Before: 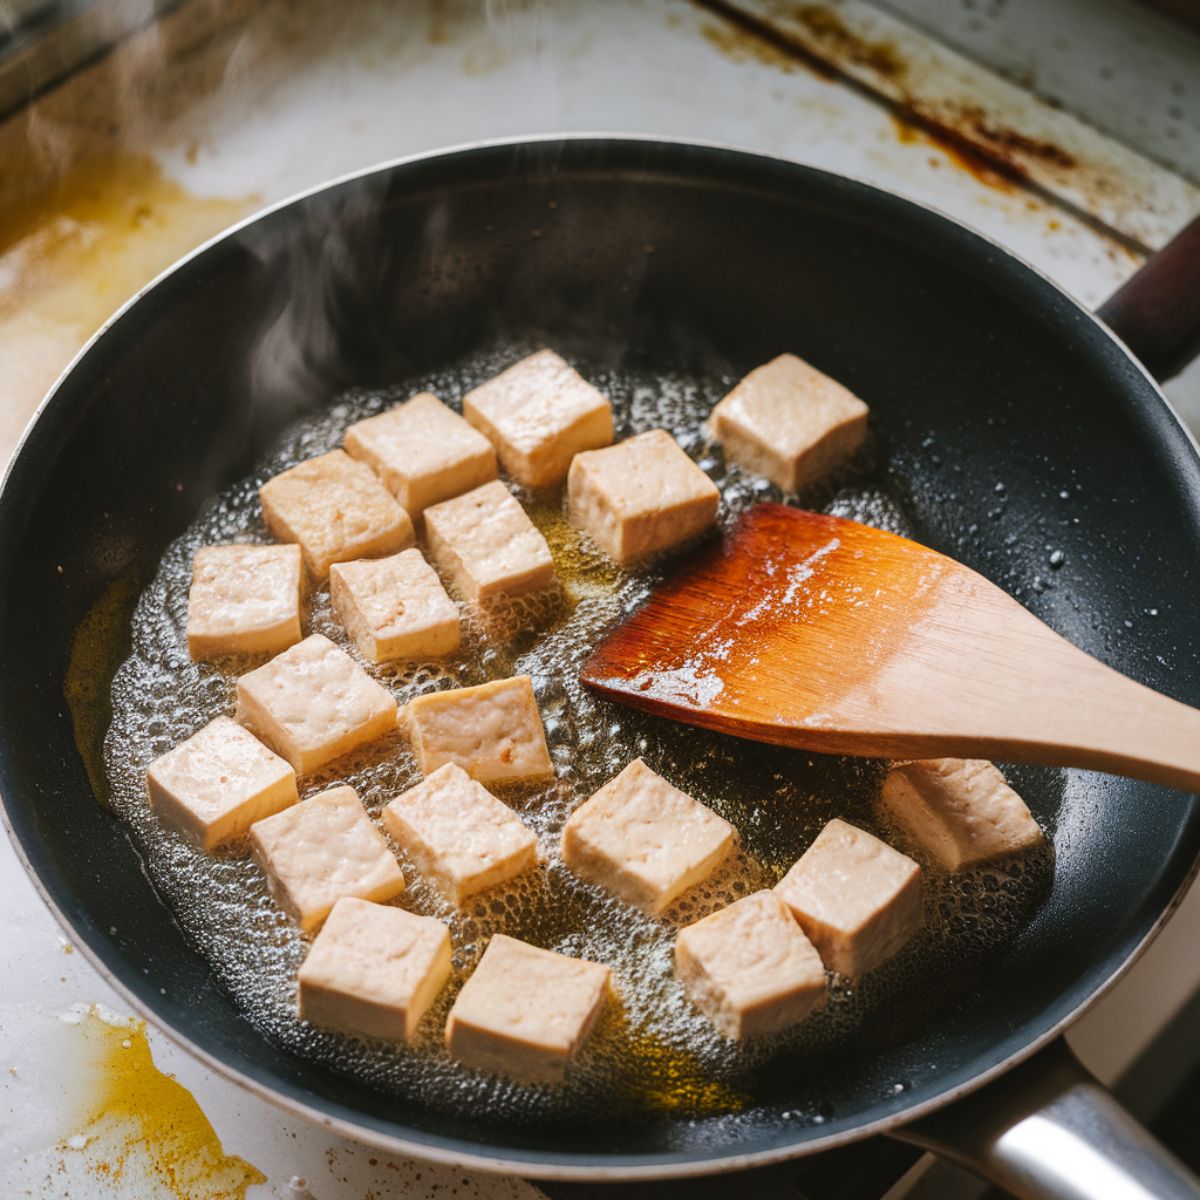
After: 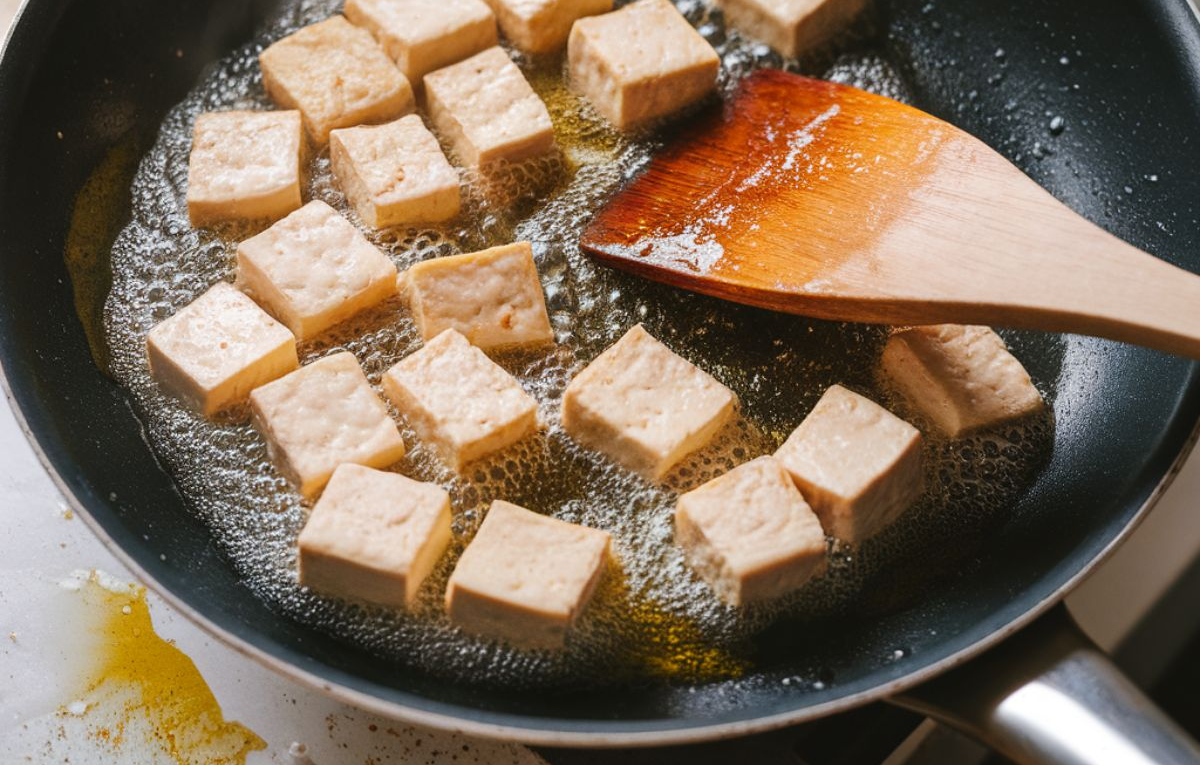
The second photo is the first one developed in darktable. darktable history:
crop and rotate: top 36.215%
